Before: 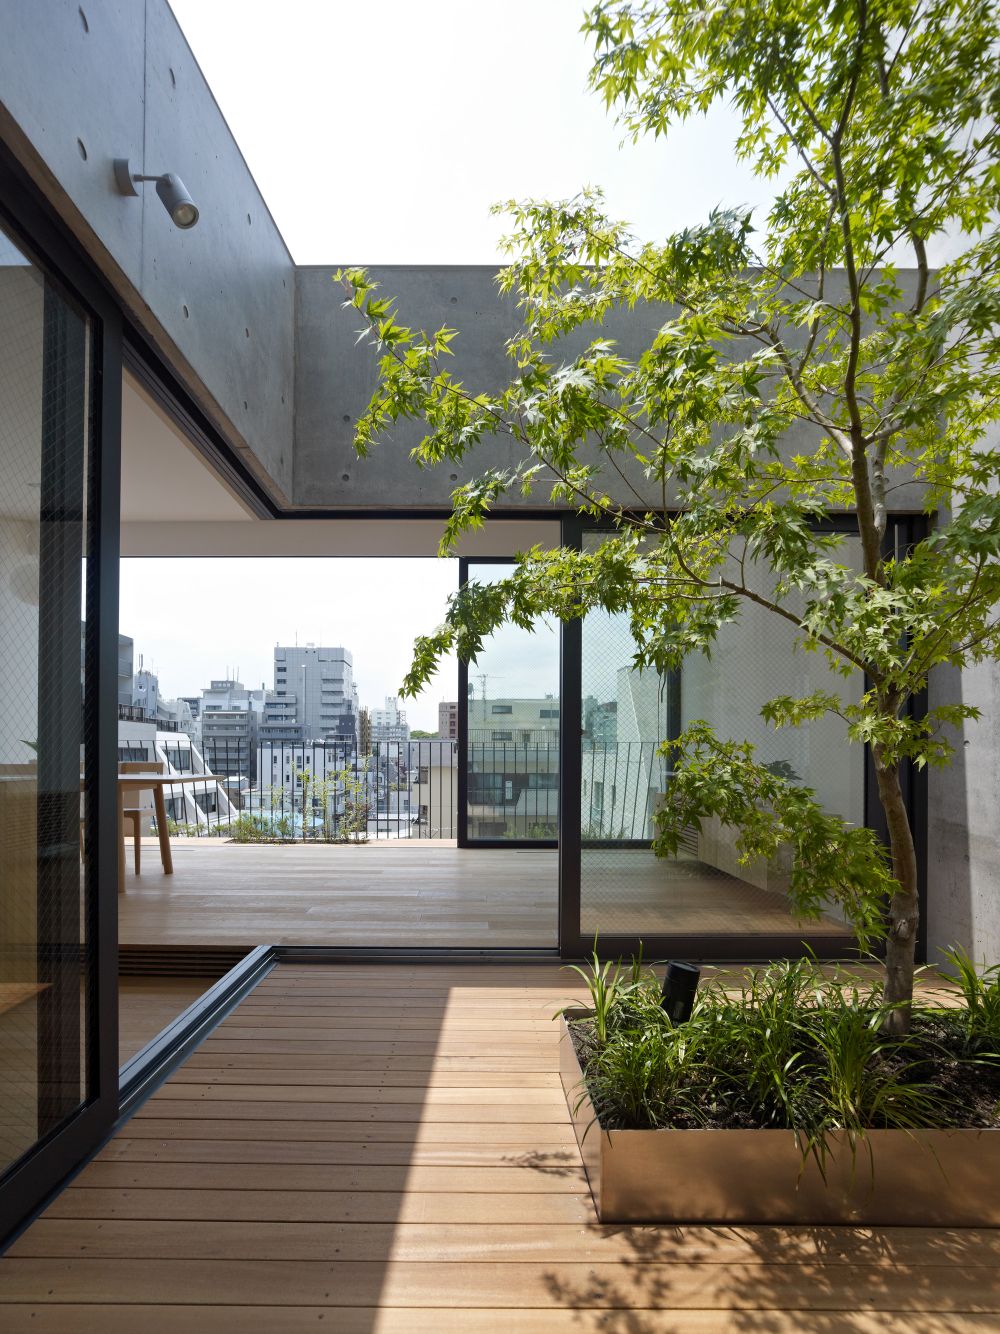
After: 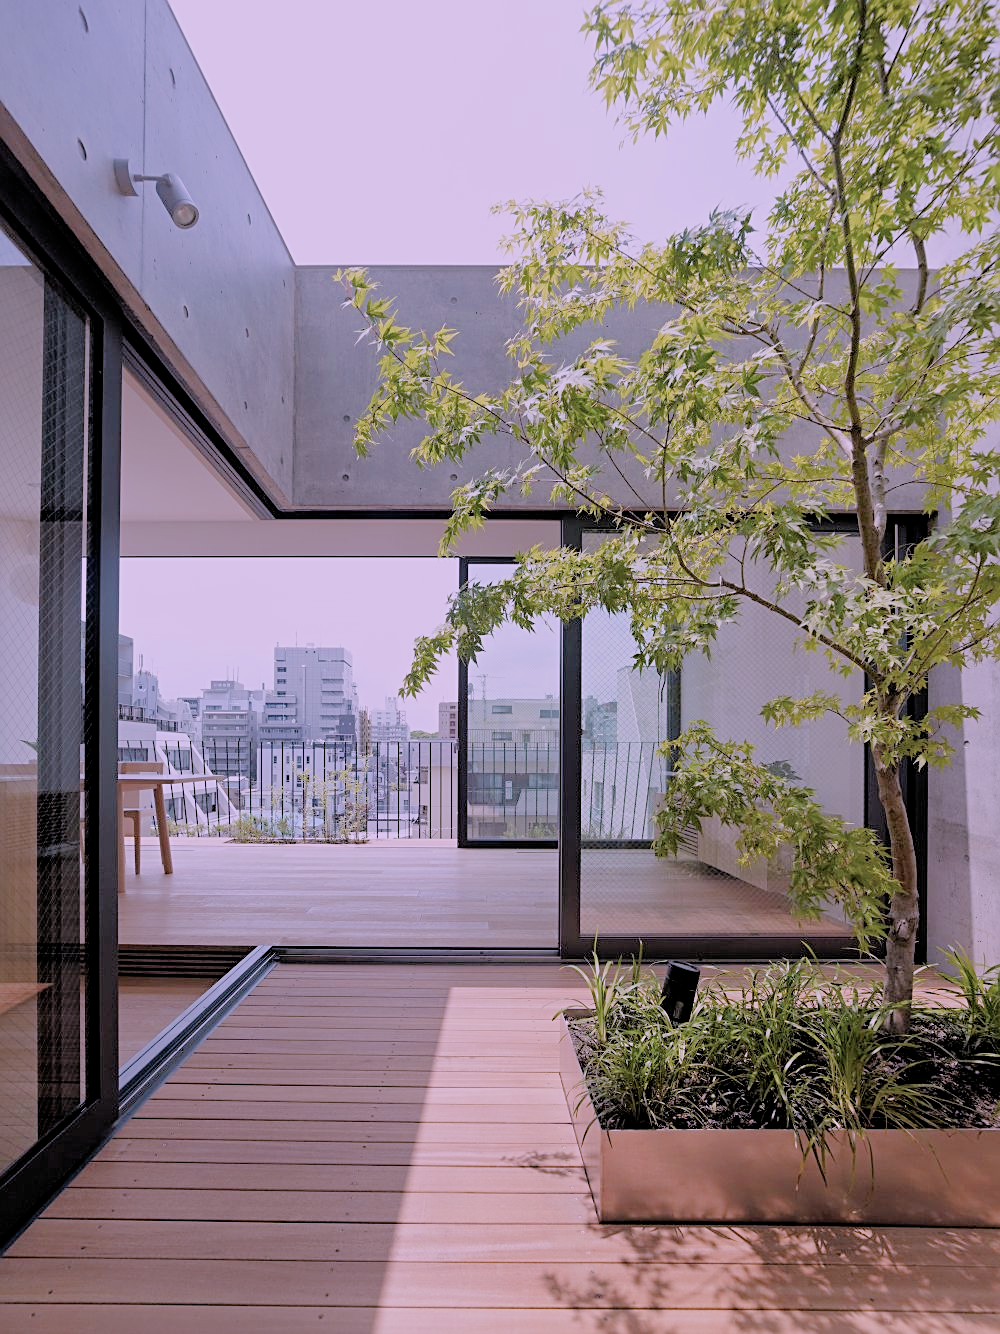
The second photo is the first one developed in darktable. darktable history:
color correction: highlights a* 15.39, highlights b* -20.57
filmic rgb: black relative exposure -4.45 EV, white relative exposure 6.54 EV, hardness 1.87, contrast 0.507
sharpen: amount 0.499
exposure: black level correction 0, exposure 1 EV, compensate exposure bias true, compensate highlight preservation false
